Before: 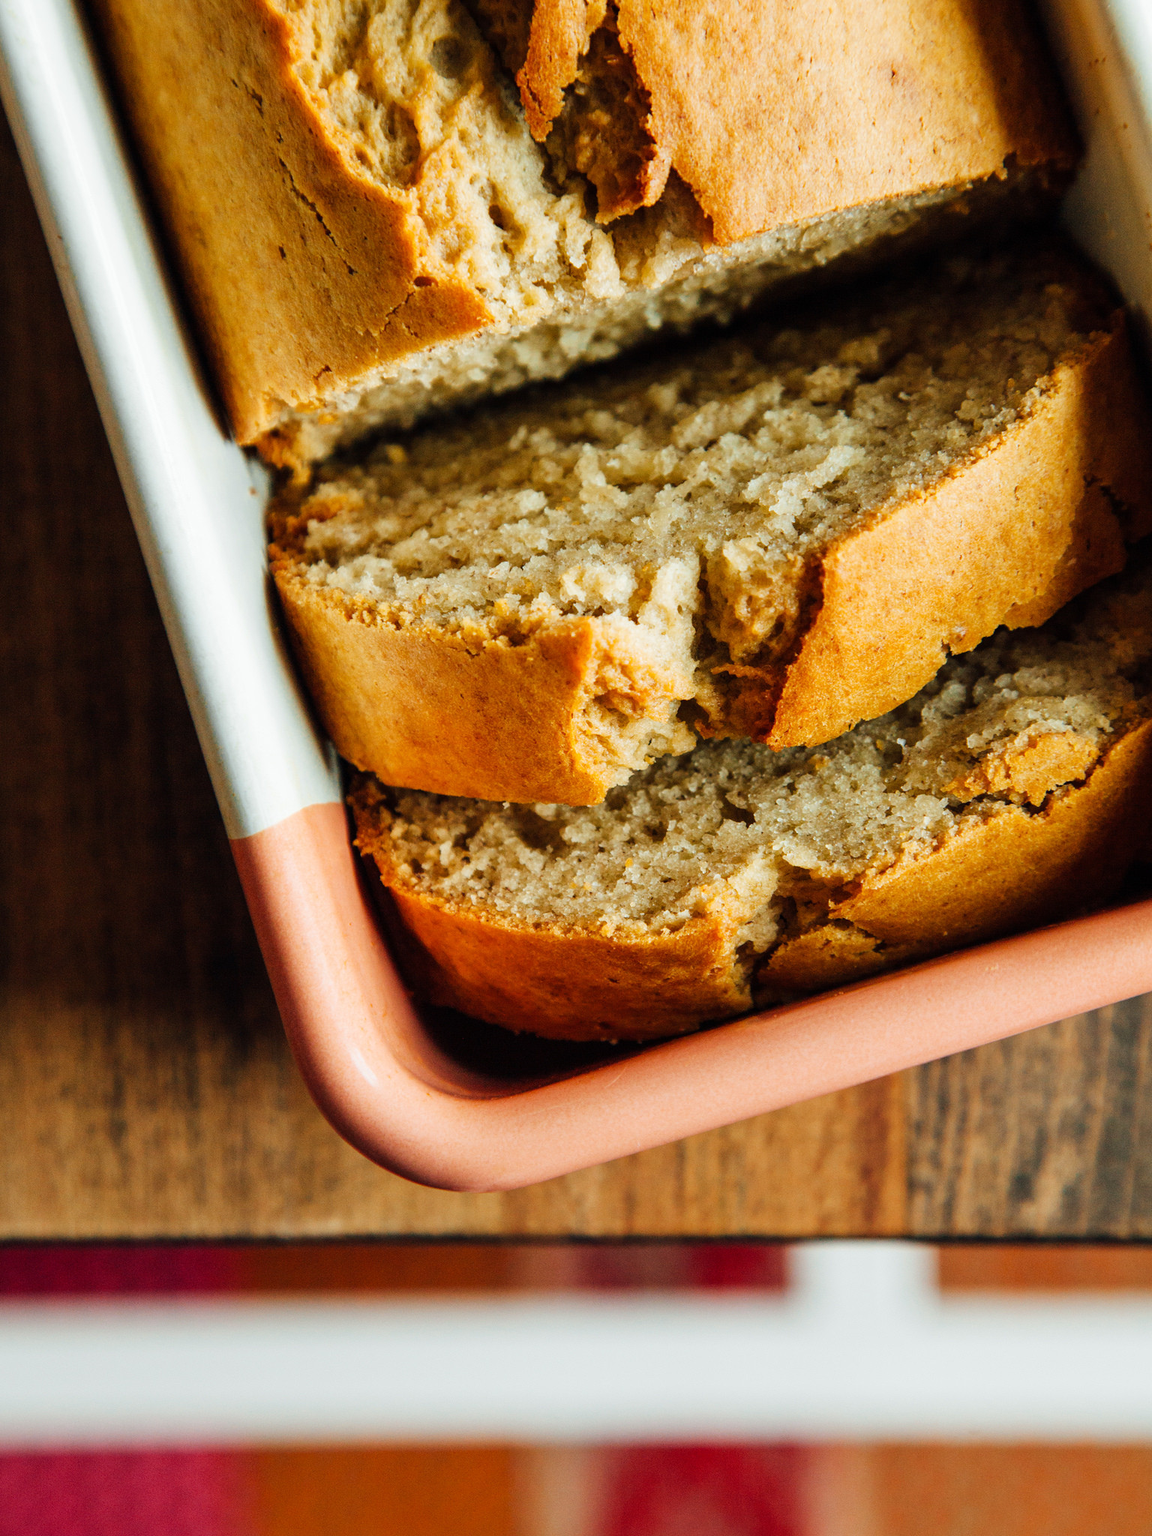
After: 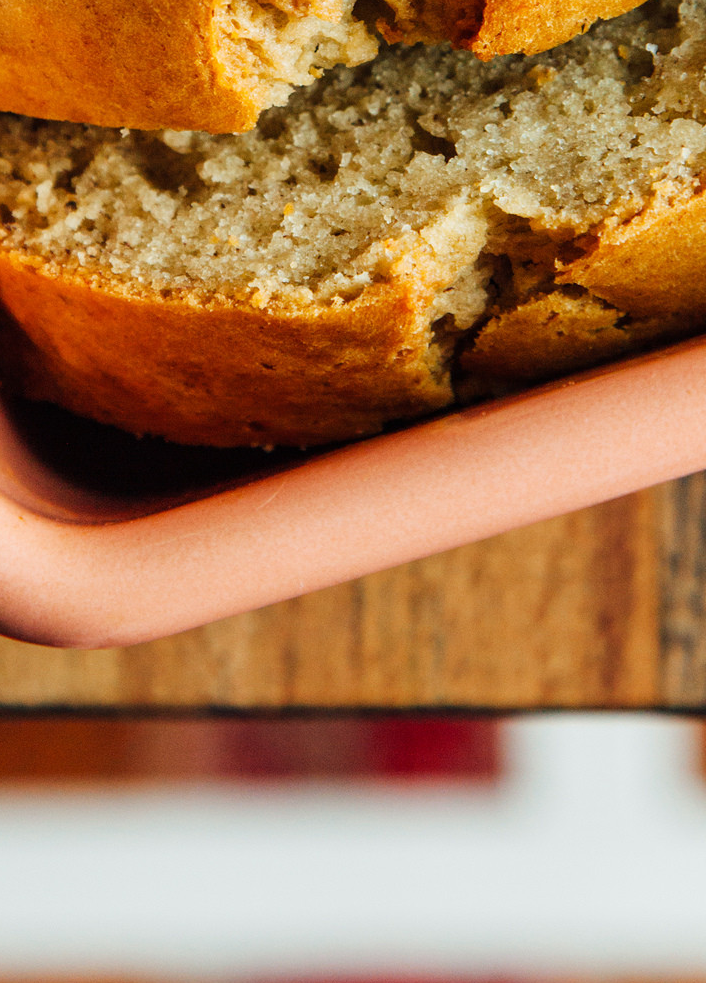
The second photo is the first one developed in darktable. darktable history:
crop: left 35.856%, top 45.95%, right 18.14%, bottom 6.051%
